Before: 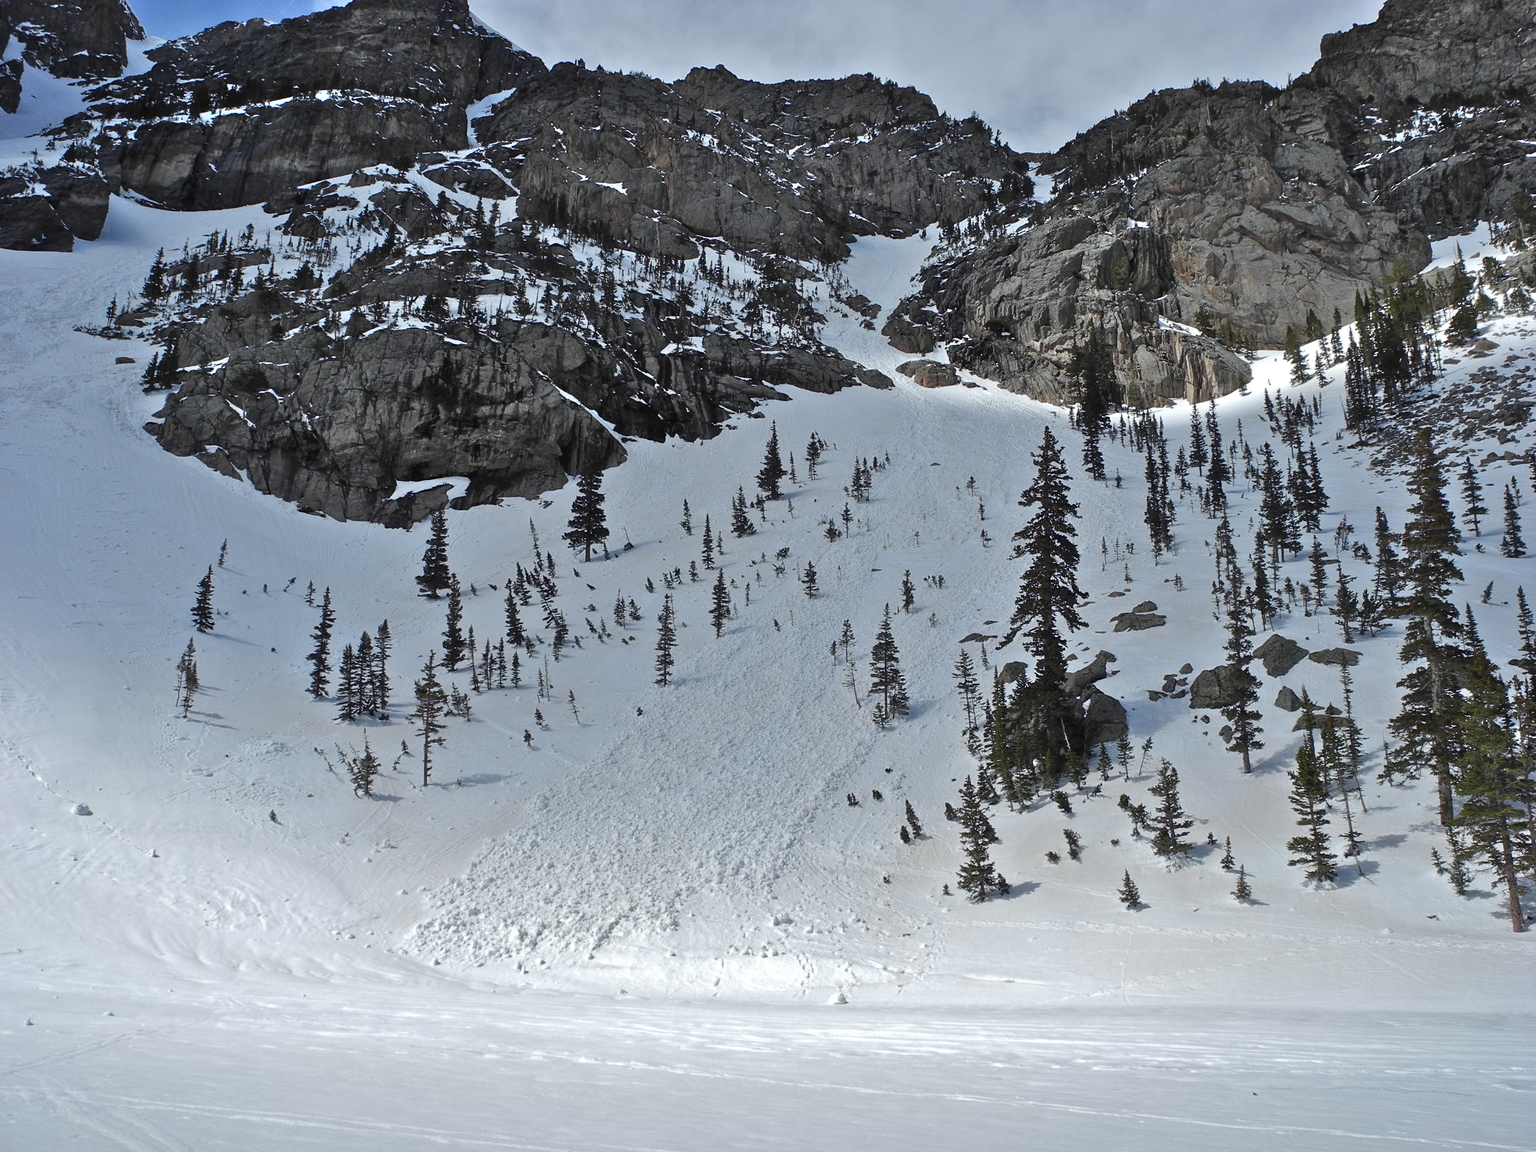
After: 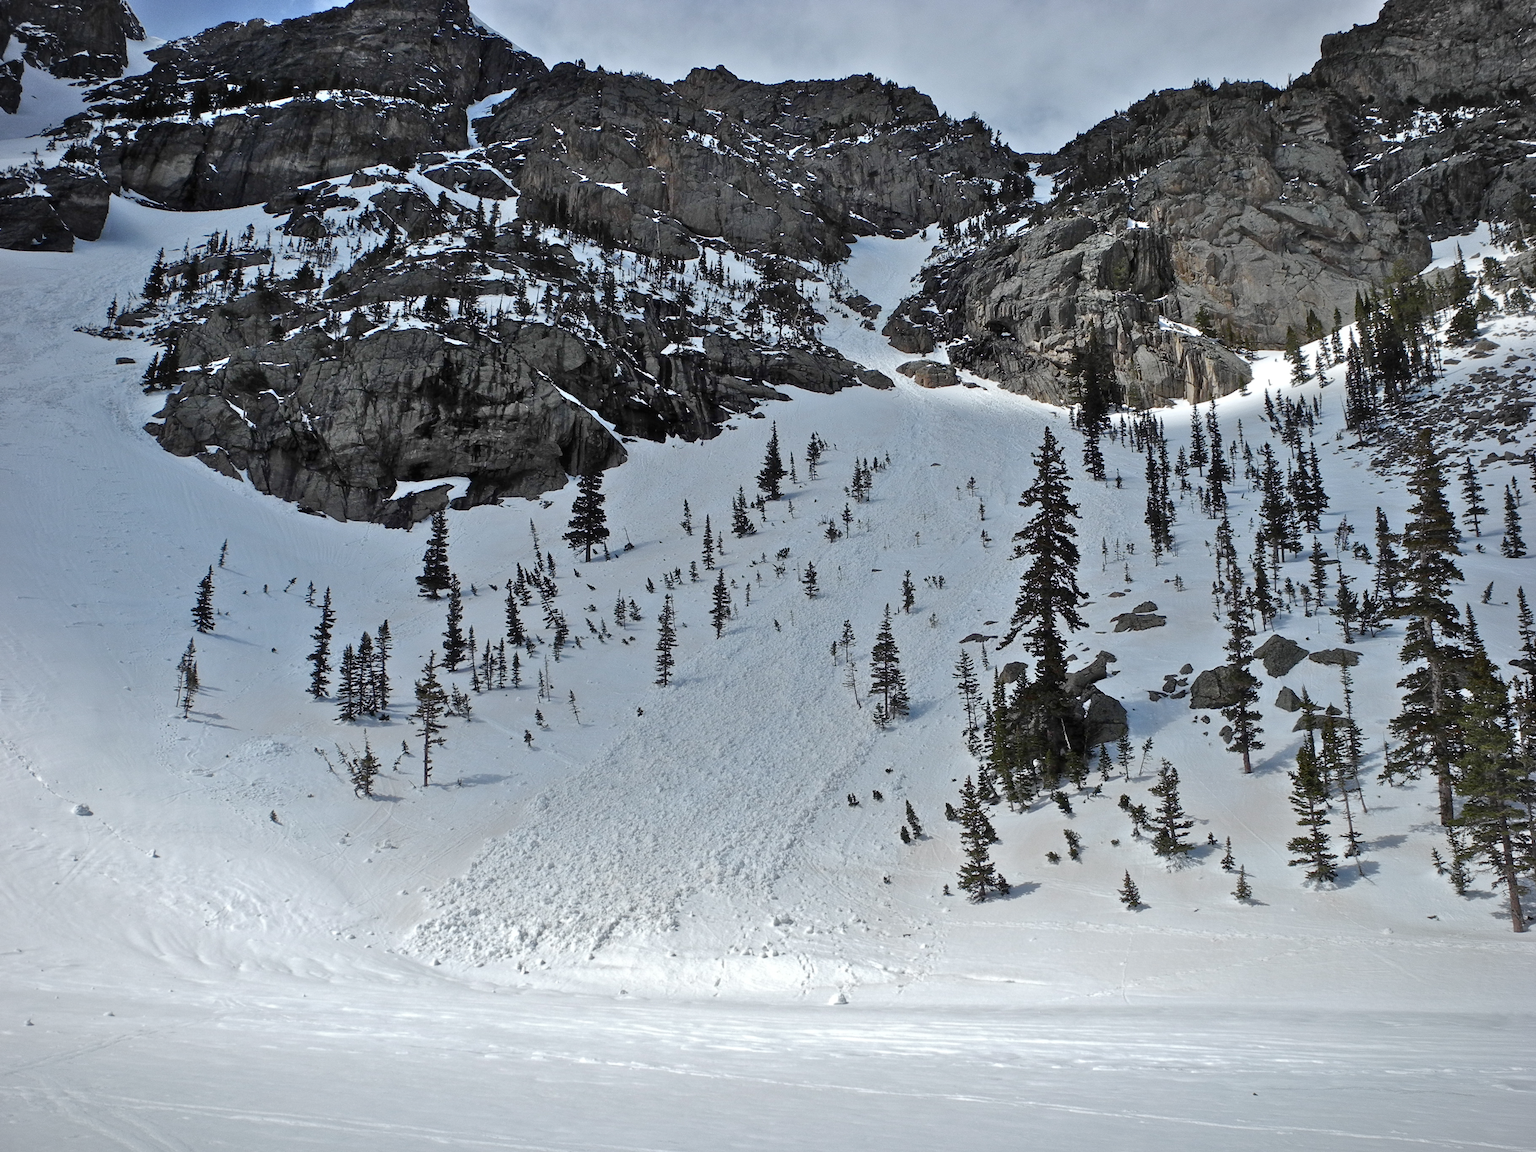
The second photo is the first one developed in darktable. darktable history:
tone equalizer: -8 EV 0.06 EV, smoothing diameter 25%, edges refinement/feathering 10, preserve details guided filter
vignetting: brightness -0.167
